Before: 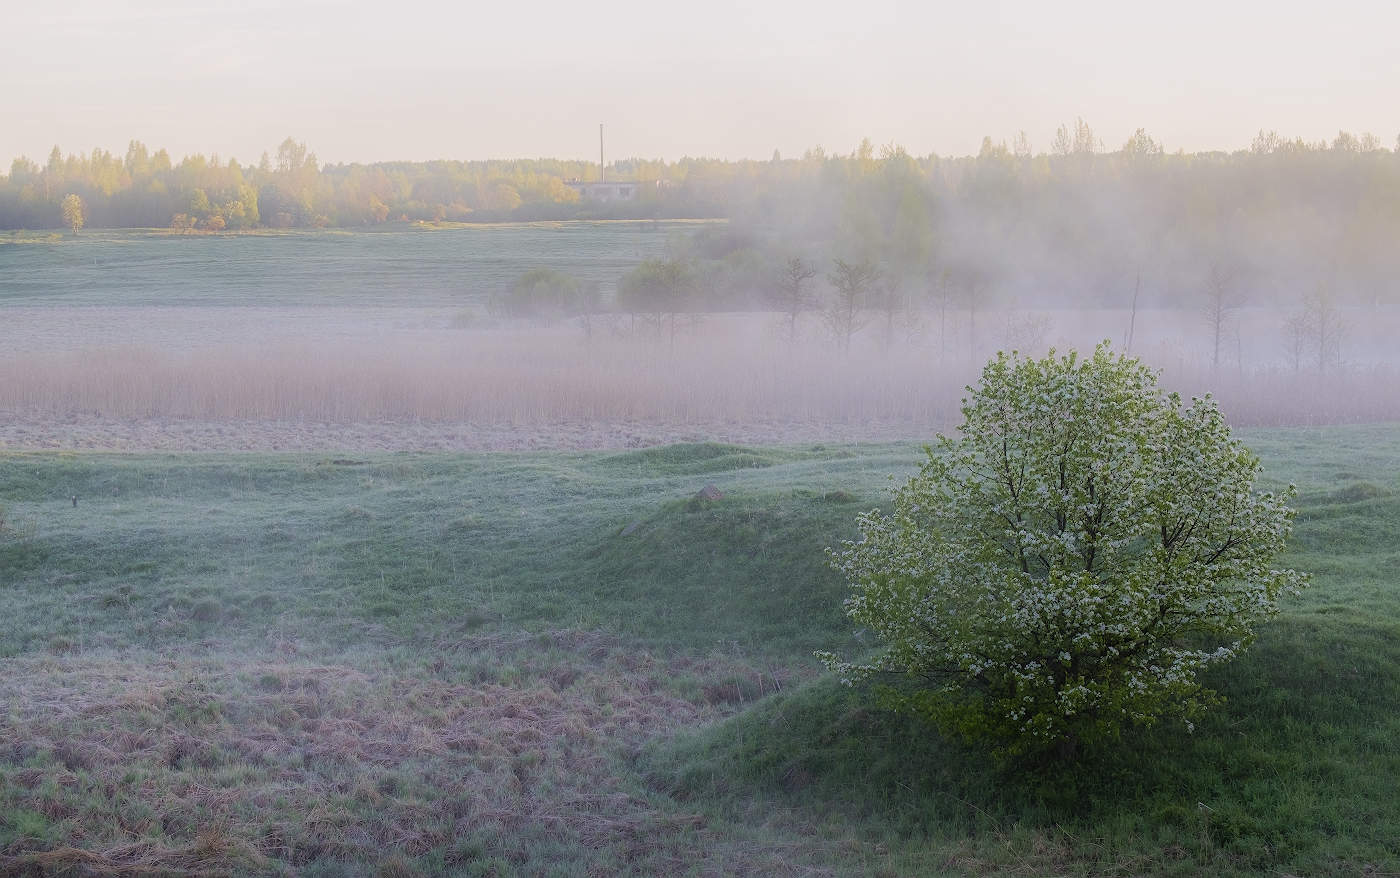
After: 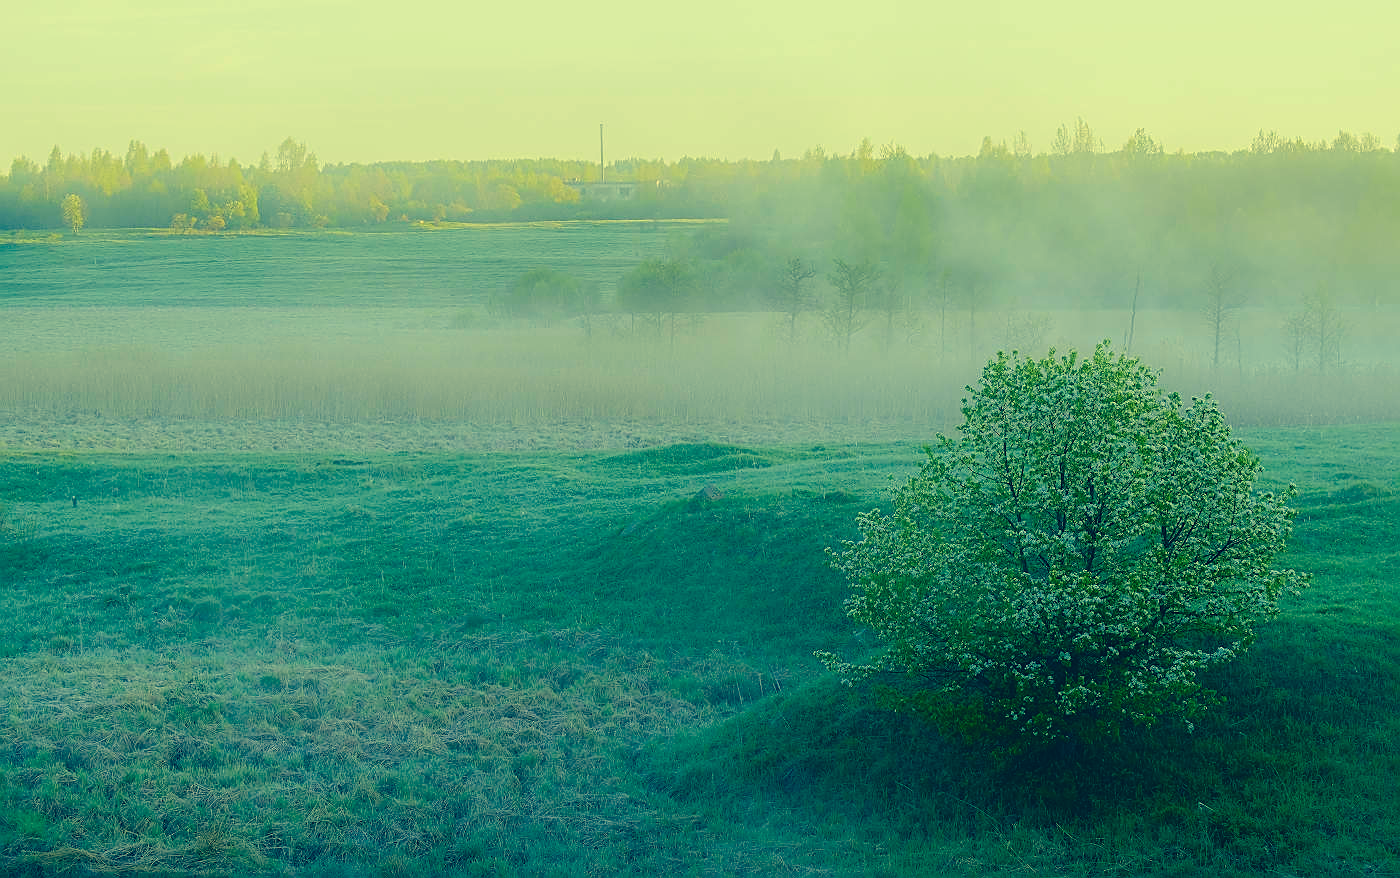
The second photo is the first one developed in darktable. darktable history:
color correction: highlights a* -15.37, highlights b* 39.95, shadows a* -39.6, shadows b* -26.82
sharpen: on, module defaults
